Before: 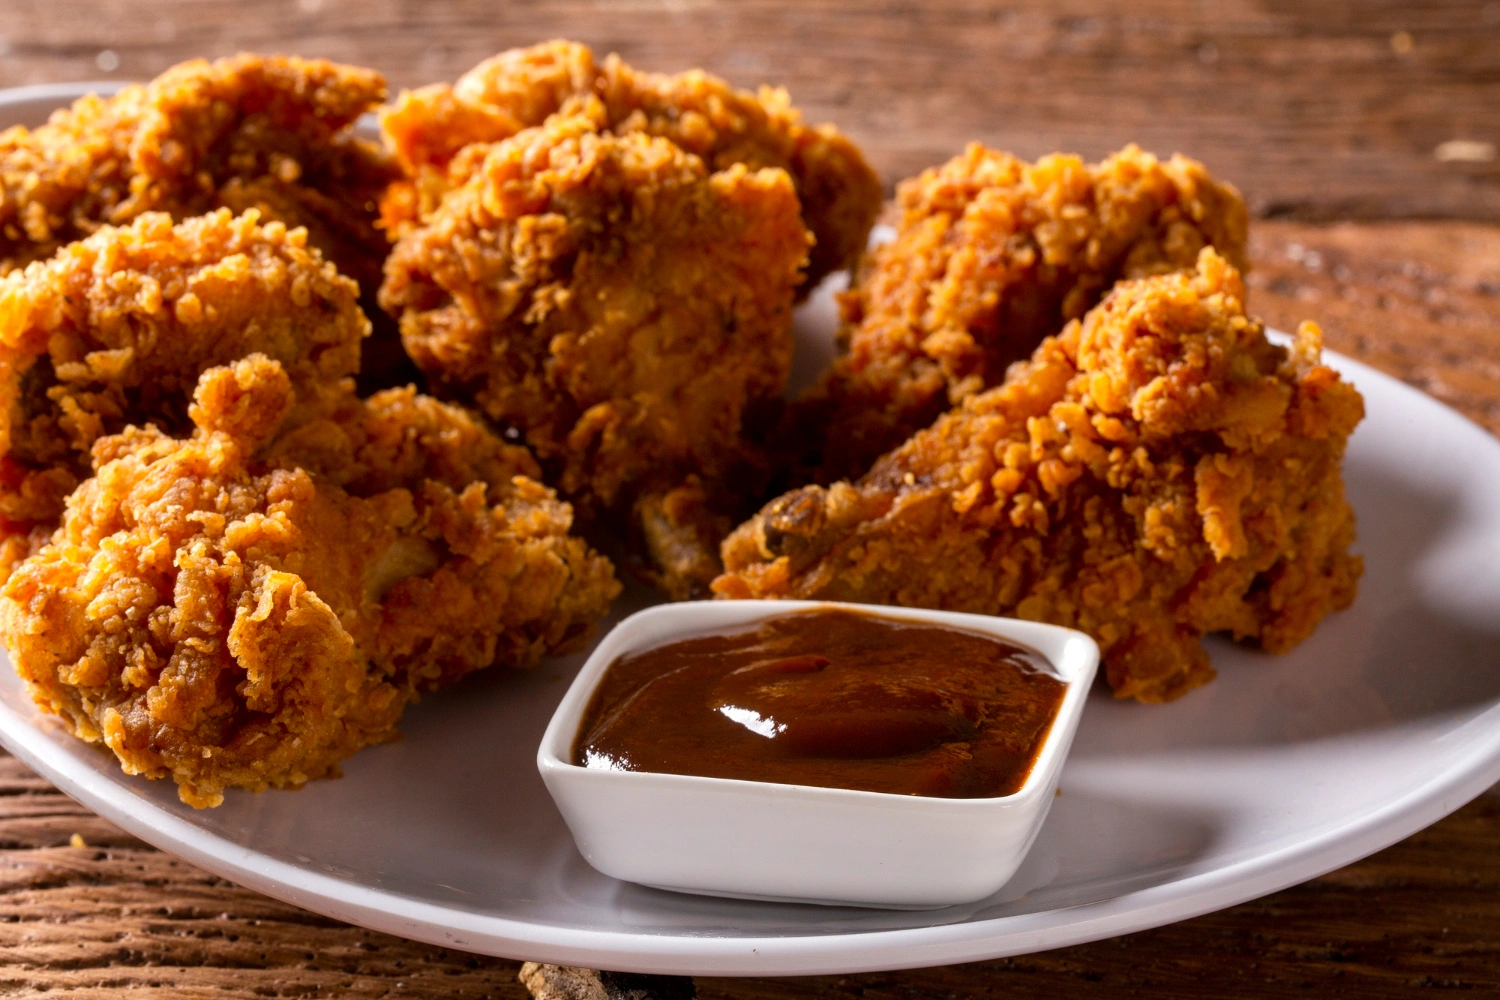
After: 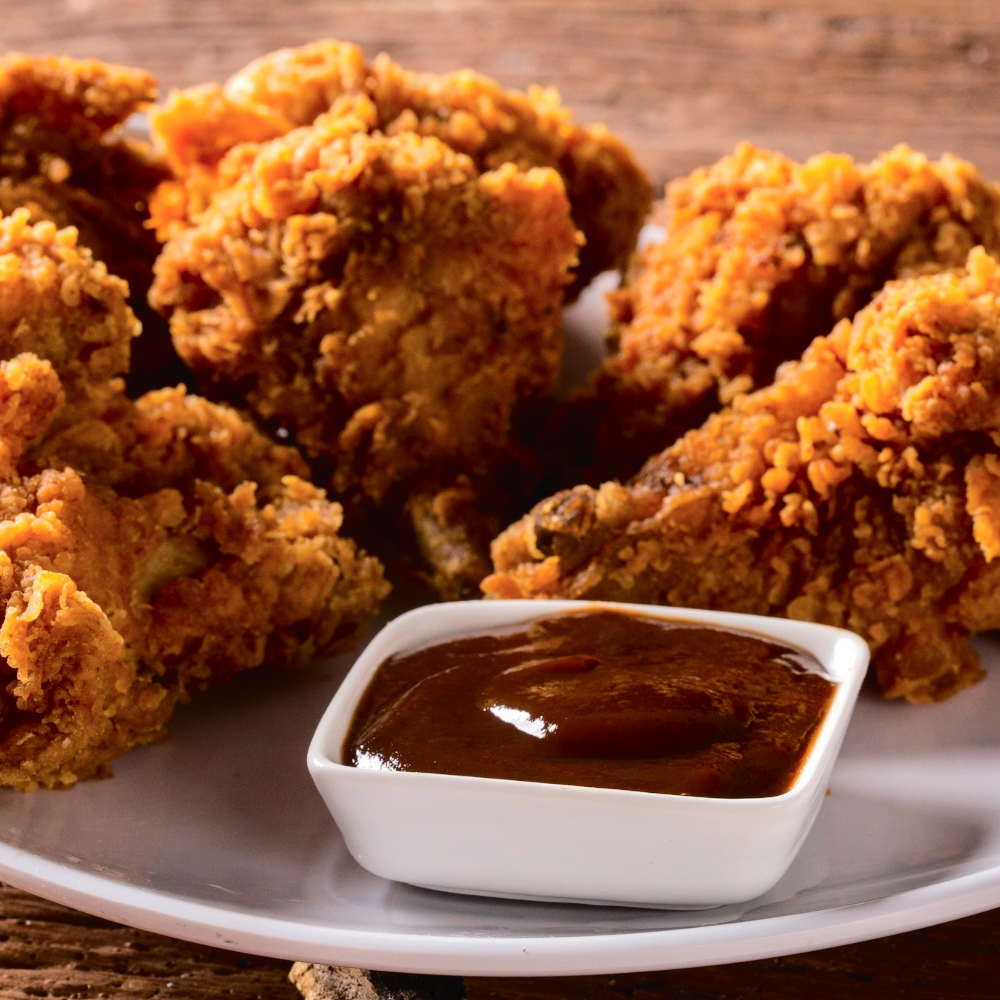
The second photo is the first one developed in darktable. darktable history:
tone curve: curves: ch0 [(0, 0) (0.003, 0.026) (0.011, 0.03) (0.025, 0.038) (0.044, 0.046) (0.069, 0.055) (0.1, 0.075) (0.136, 0.114) (0.177, 0.158) (0.224, 0.215) (0.277, 0.296) (0.335, 0.386) (0.399, 0.479) (0.468, 0.568) (0.543, 0.637) (0.623, 0.707) (0.709, 0.773) (0.801, 0.834) (0.898, 0.896) (1, 1)], color space Lab, independent channels, preserve colors none
crop and rotate: left 15.342%, right 17.926%
